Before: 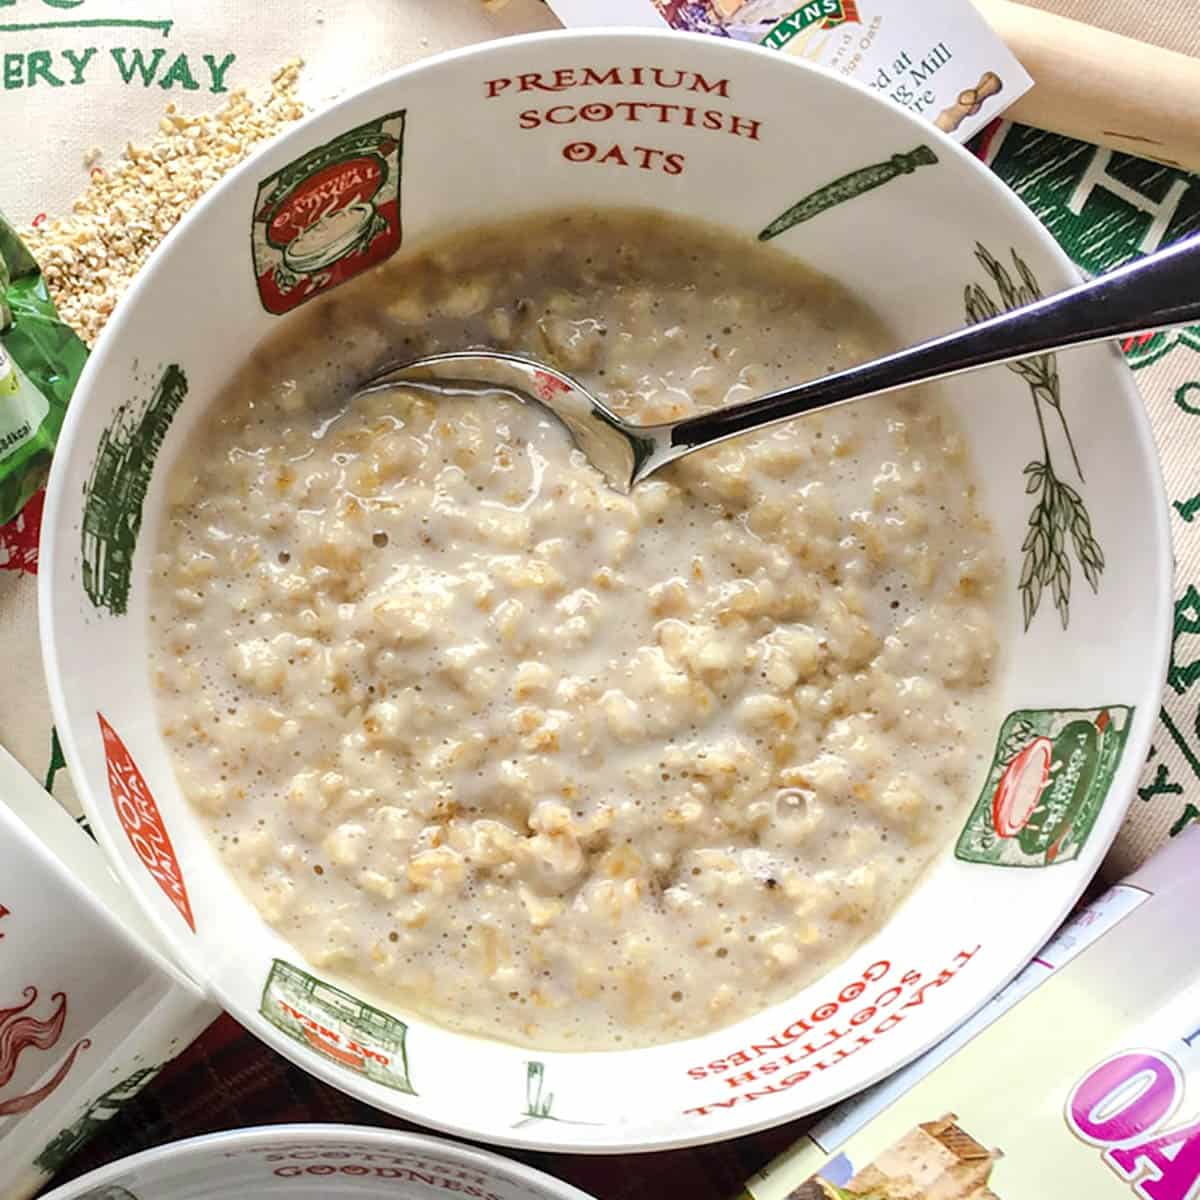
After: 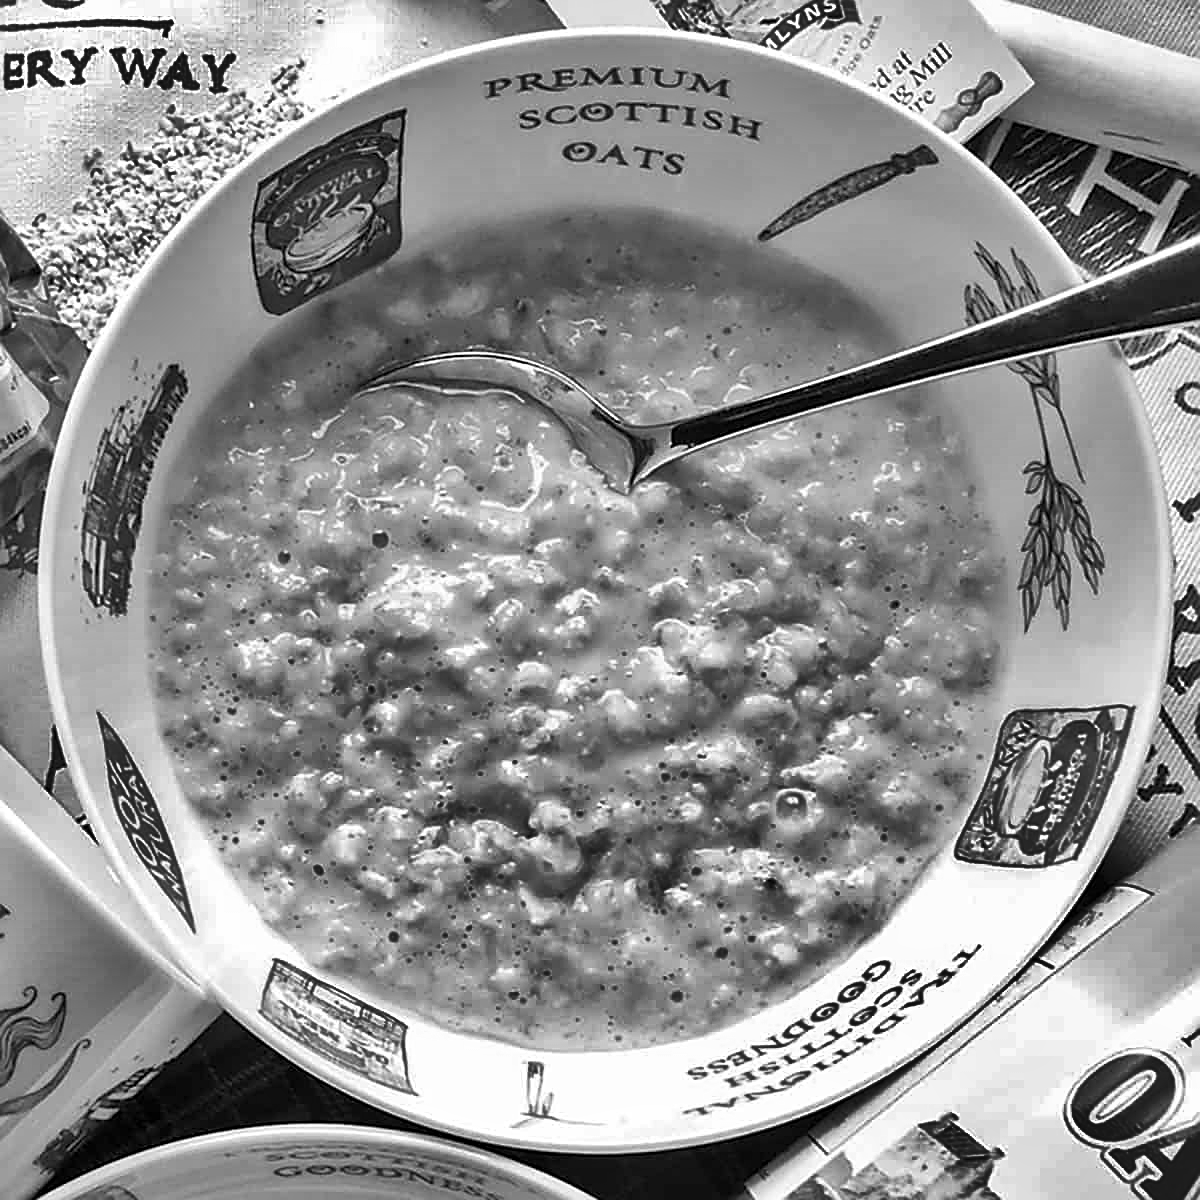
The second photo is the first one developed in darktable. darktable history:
sharpen: on, module defaults
monochrome: on, module defaults
shadows and highlights: shadows 20.91, highlights -82.73, soften with gaussian
